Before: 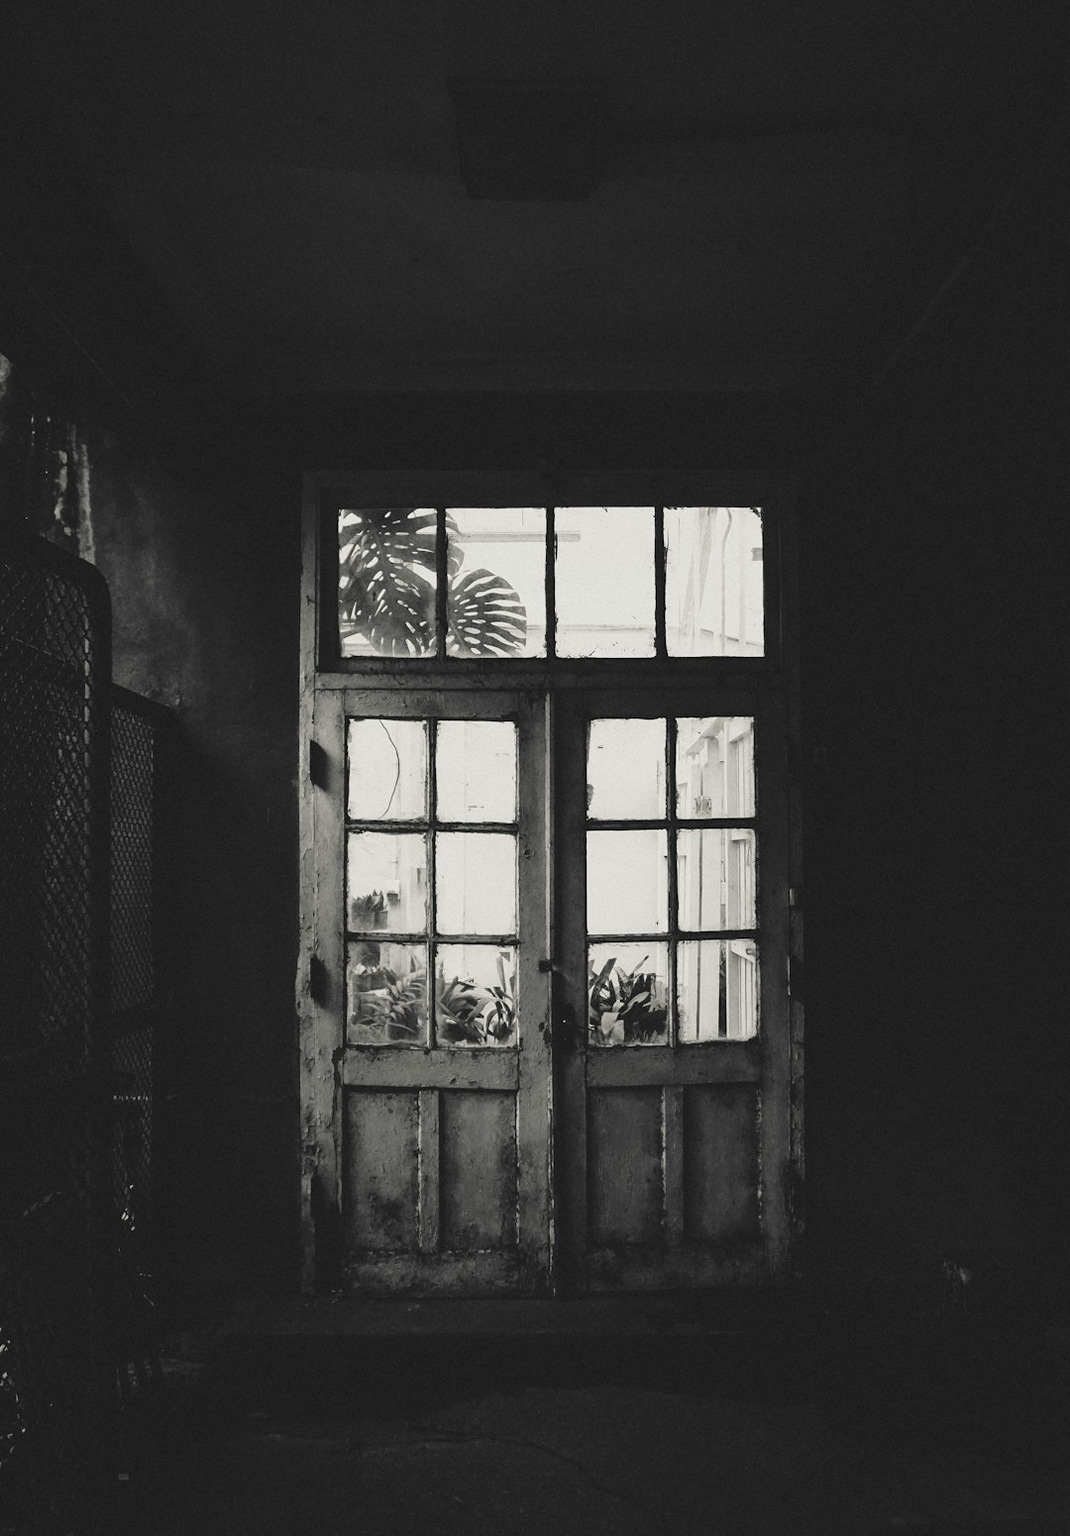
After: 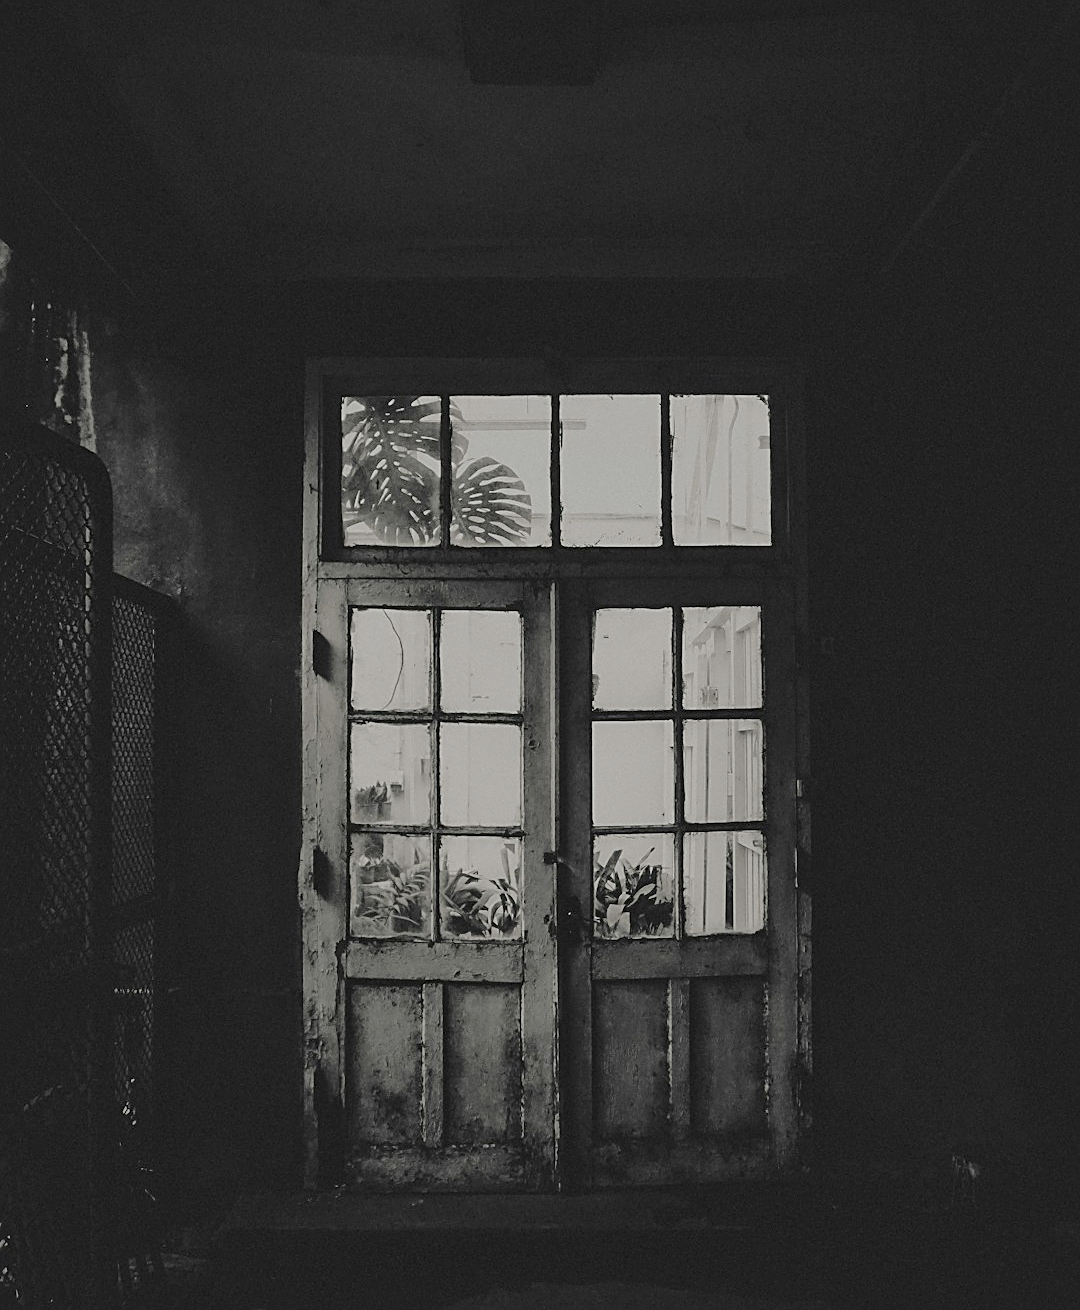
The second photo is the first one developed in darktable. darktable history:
sharpen: on, module defaults
exposure: exposure 0.169 EV, compensate highlight preservation false
crop: top 7.565%, bottom 7.86%
local contrast: mode bilateral grid, contrast 20, coarseness 49, detail 120%, midtone range 0.2
tone equalizer: -8 EV -0.038 EV, -7 EV 0.015 EV, -6 EV -0.006 EV, -5 EV 0.004 EV, -4 EV -0.047 EV, -3 EV -0.234 EV, -2 EV -0.688 EV, -1 EV -0.983 EV, +0 EV -0.976 EV, edges refinement/feathering 500, mask exposure compensation -1.57 EV, preserve details no
